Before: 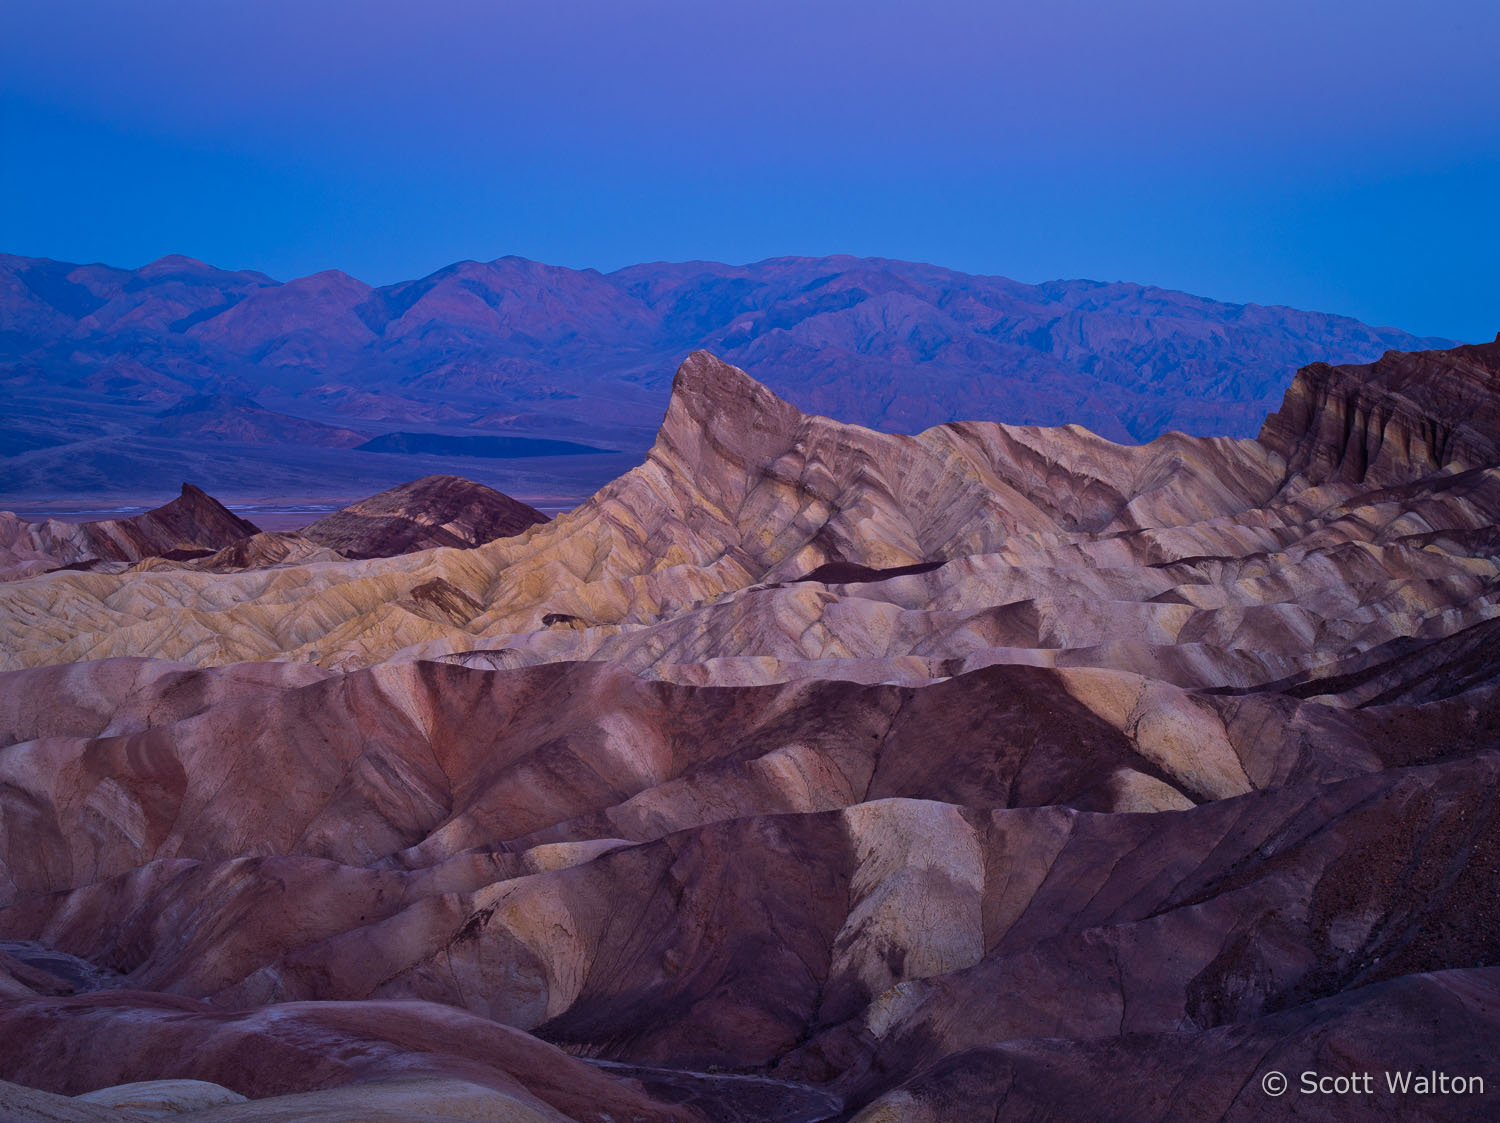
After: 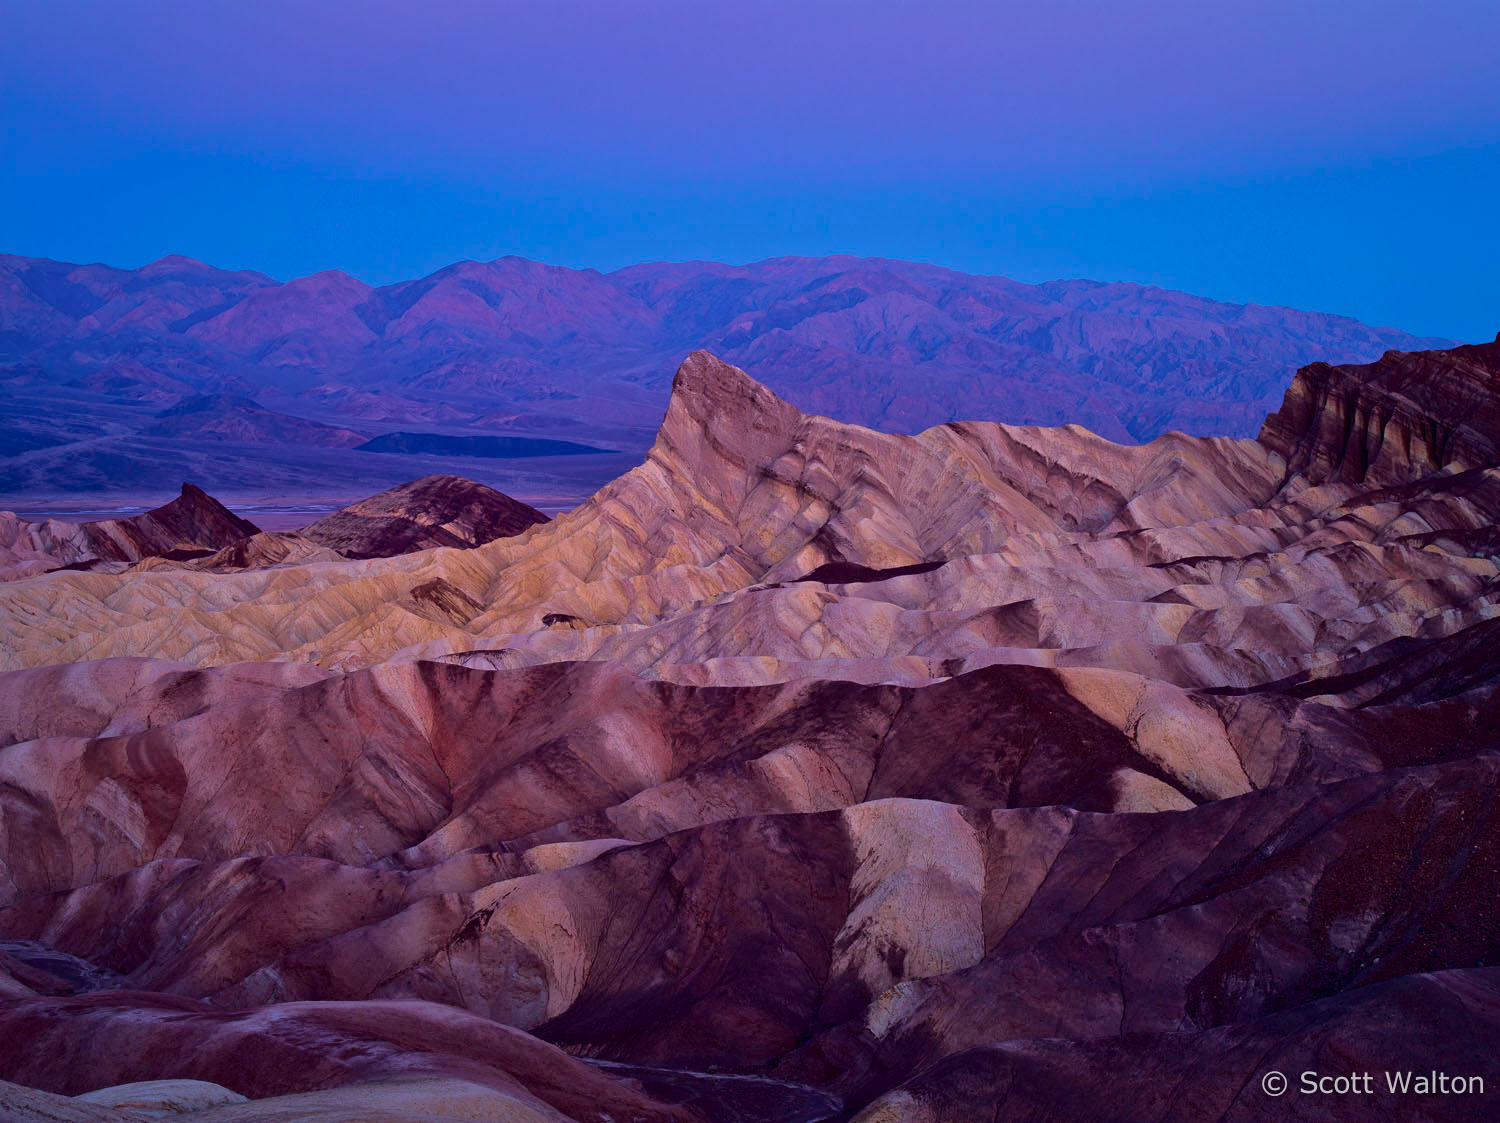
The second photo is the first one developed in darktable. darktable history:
tone curve: curves: ch0 [(0, 0) (0.126, 0.061) (0.362, 0.382) (0.498, 0.498) (0.706, 0.712) (1, 1)]; ch1 [(0, 0) (0.5, 0.497) (0.55, 0.578) (1, 1)]; ch2 [(0, 0) (0.44, 0.424) (0.489, 0.486) (0.537, 0.538) (1, 1)], color space Lab, independent channels, preserve colors none
